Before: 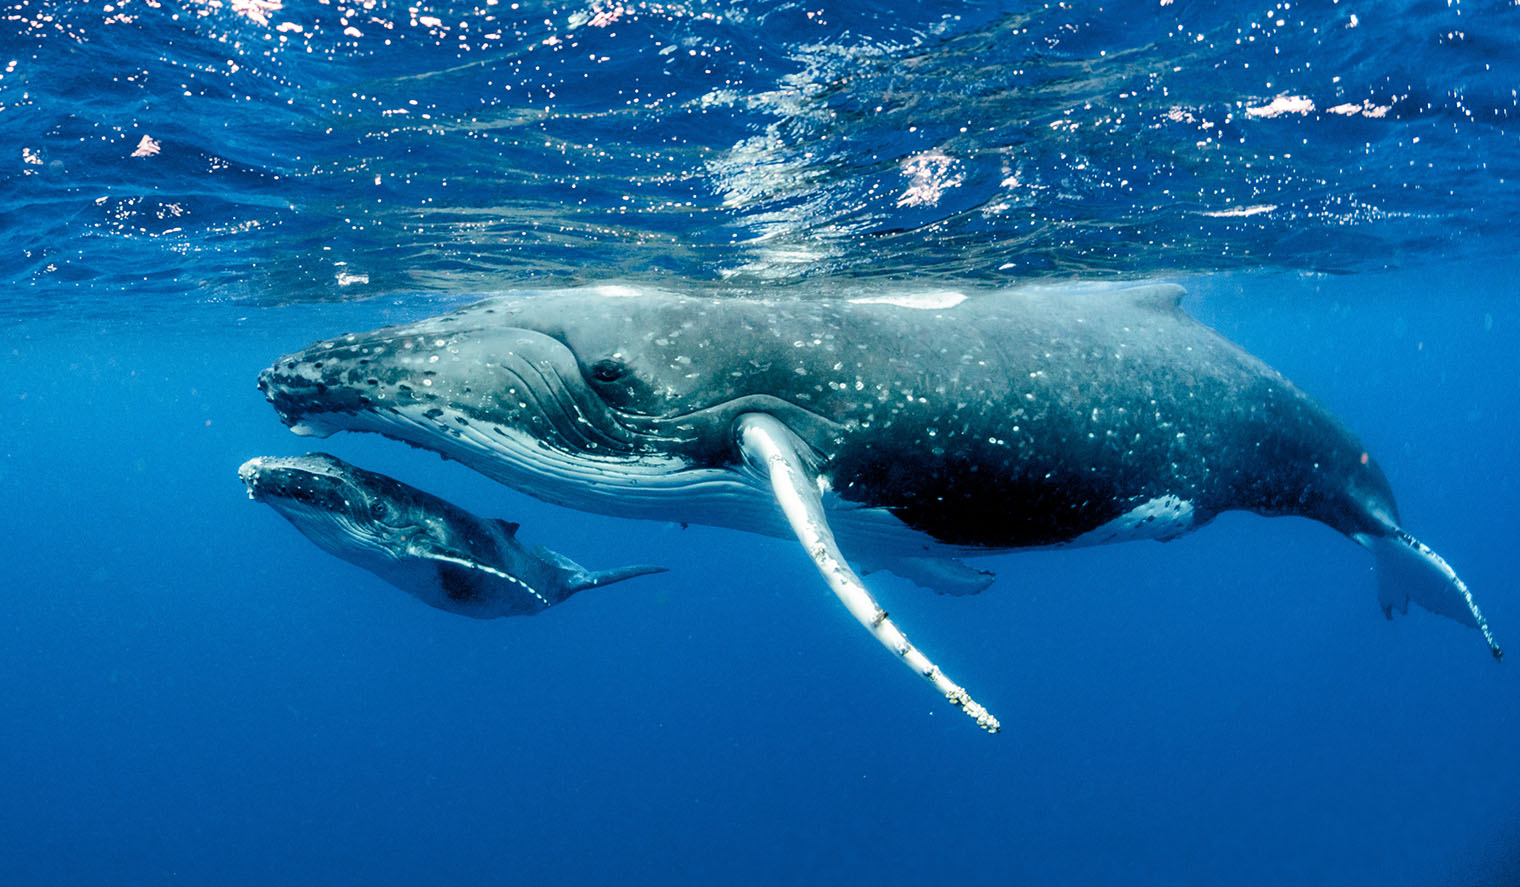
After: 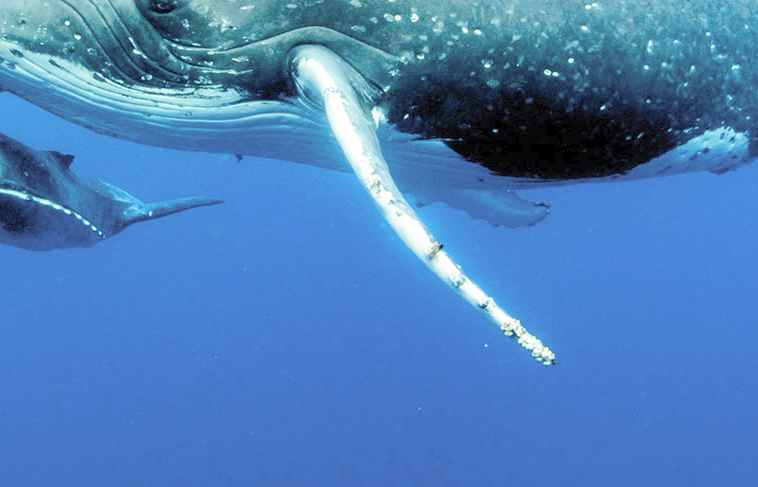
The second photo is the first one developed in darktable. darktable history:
contrast brightness saturation: brightness 0.278
crop: left 29.28%, top 41.566%, right 20.809%, bottom 3.487%
